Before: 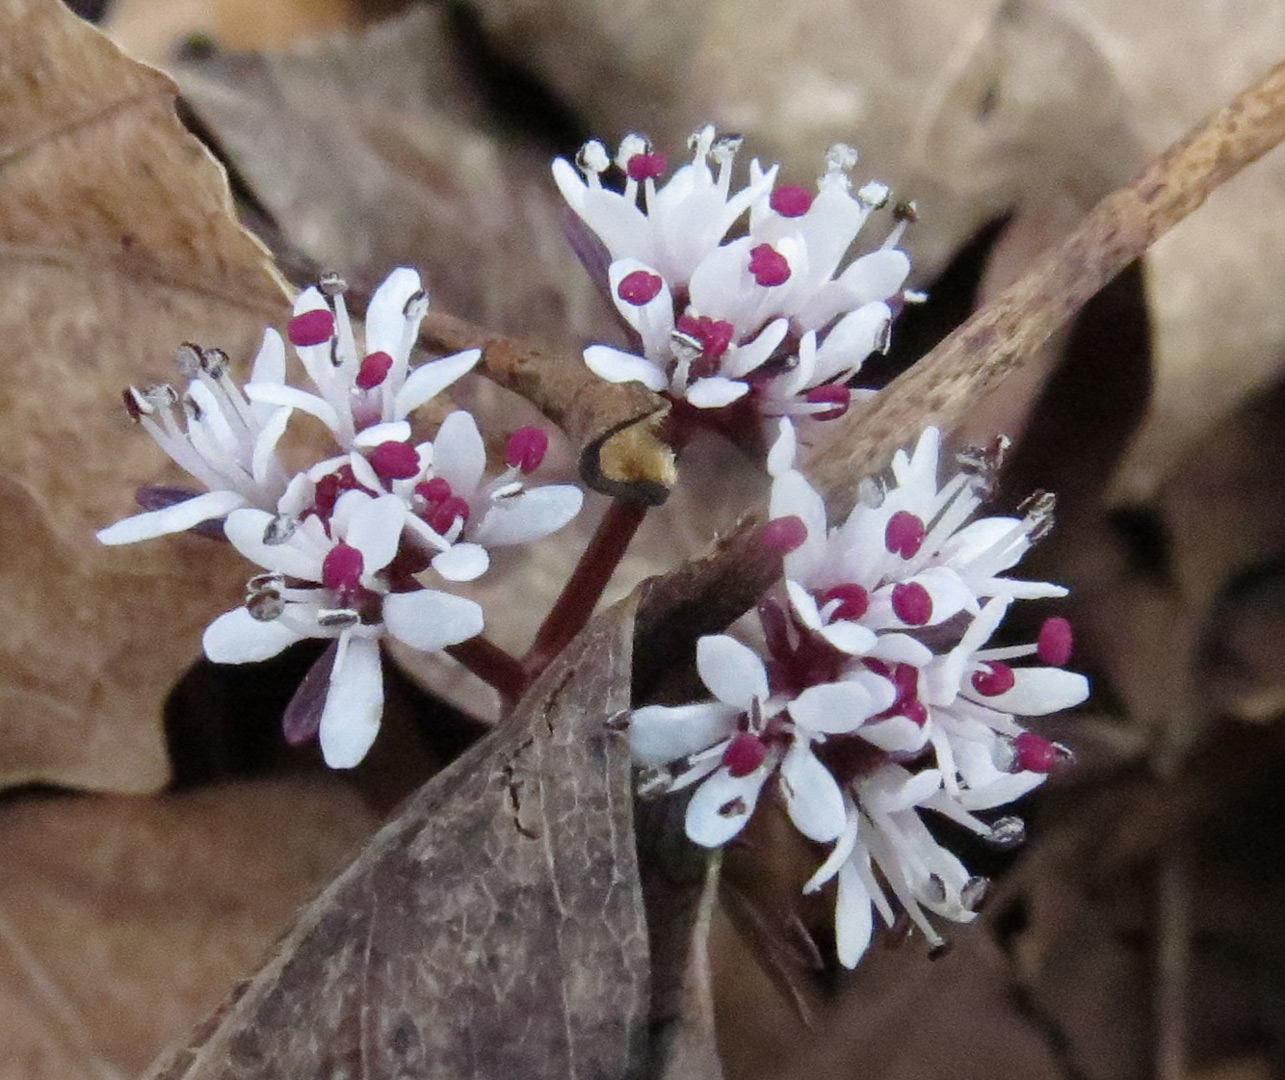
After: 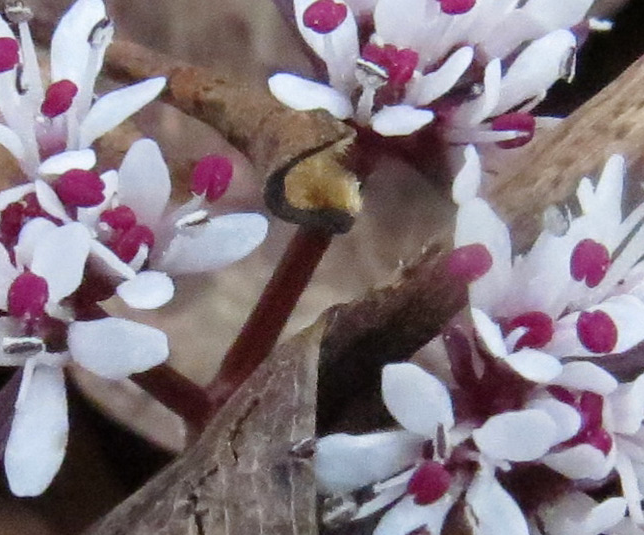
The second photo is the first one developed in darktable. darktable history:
crop: left 24.527%, top 25.245%, right 25.283%, bottom 25.135%
color balance rgb: perceptual saturation grading › global saturation -0.331%, global vibrance 20%
